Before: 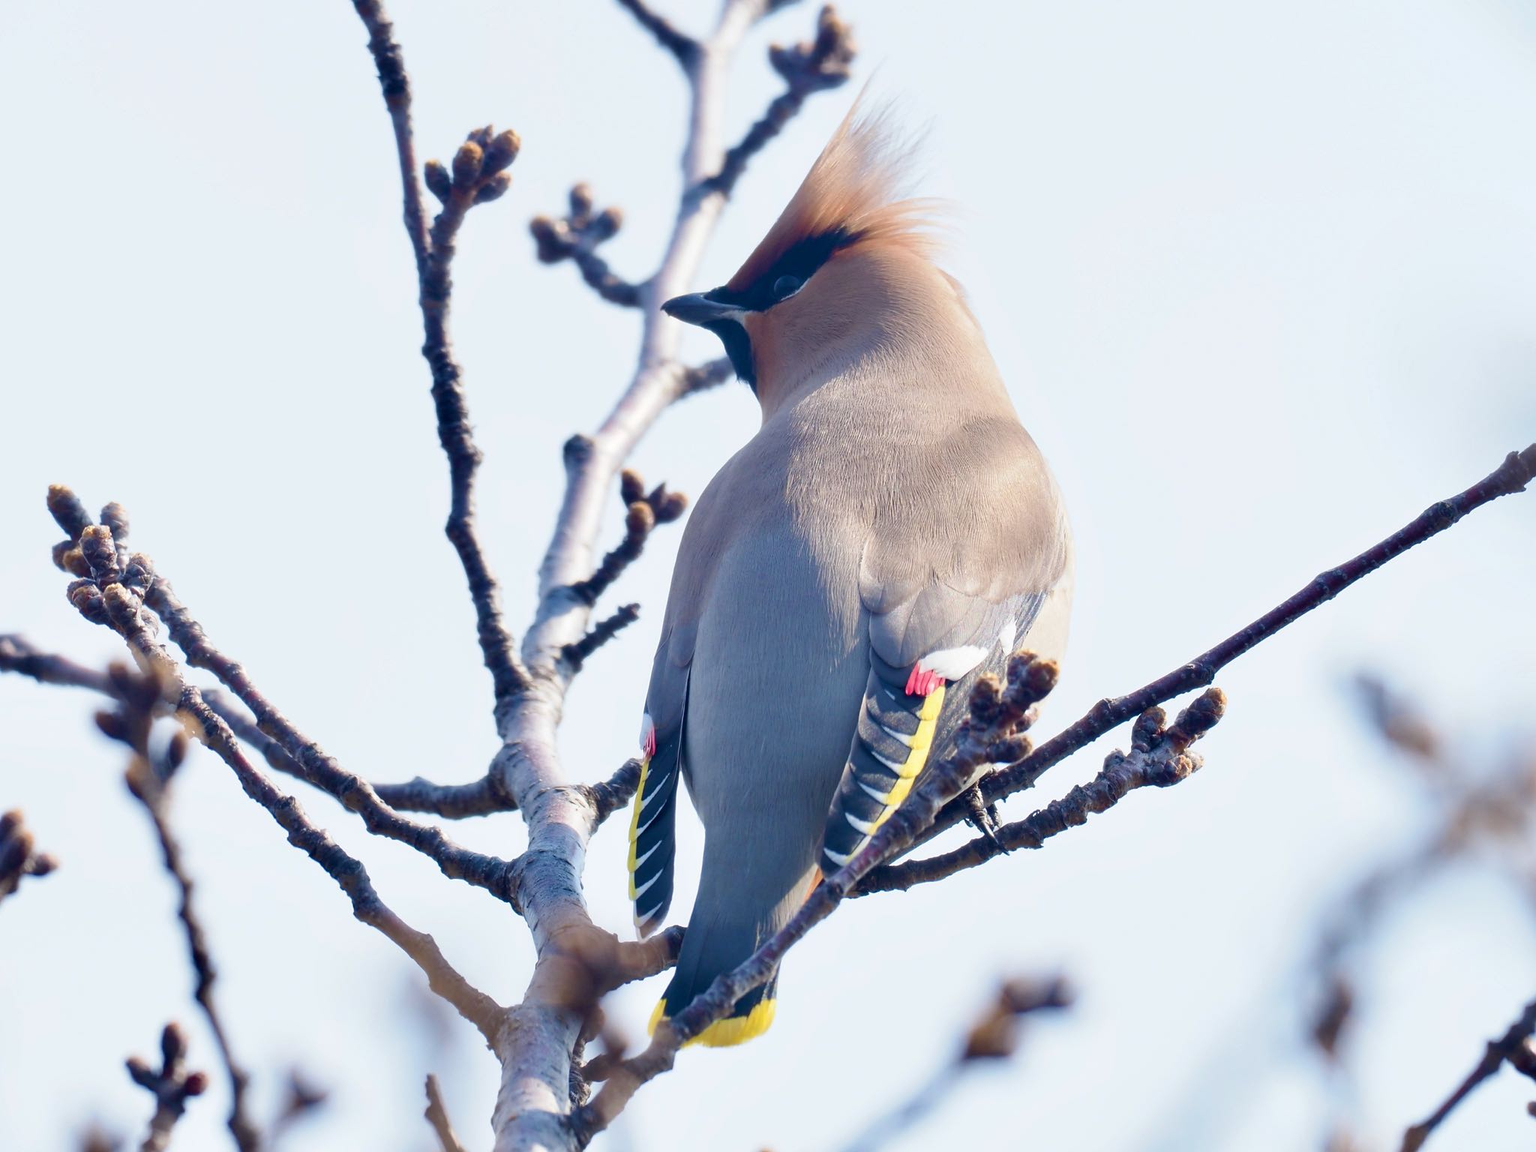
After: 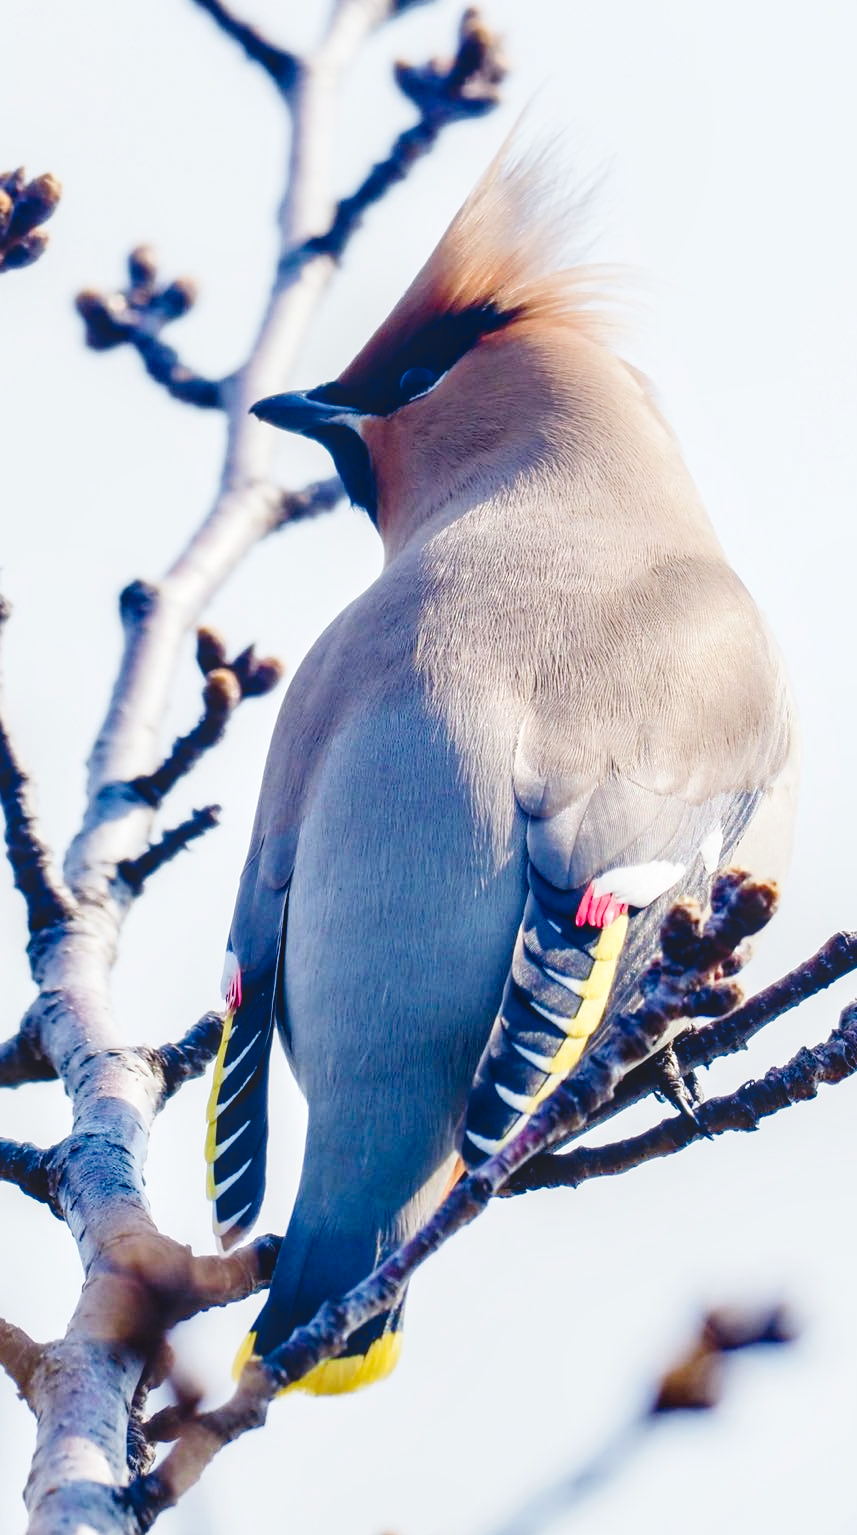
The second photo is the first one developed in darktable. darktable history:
tone curve: curves: ch0 [(0, 0) (0.003, 0.068) (0.011, 0.068) (0.025, 0.068) (0.044, 0.068) (0.069, 0.072) (0.1, 0.072) (0.136, 0.077) (0.177, 0.095) (0.224, 0.126) (0.277, 0.2) (0.335, 0.3) (0.399, 0.407) (0.468, 0.52) (0.543, 0.624) (0.623, 0.721) (0.709, 0.811) (0.801, 0.88) (0.898, 0.942) (1, 1)], preserve colors none
crop: left 30.86%, right 27.291%
local contrast: on, module defaults
